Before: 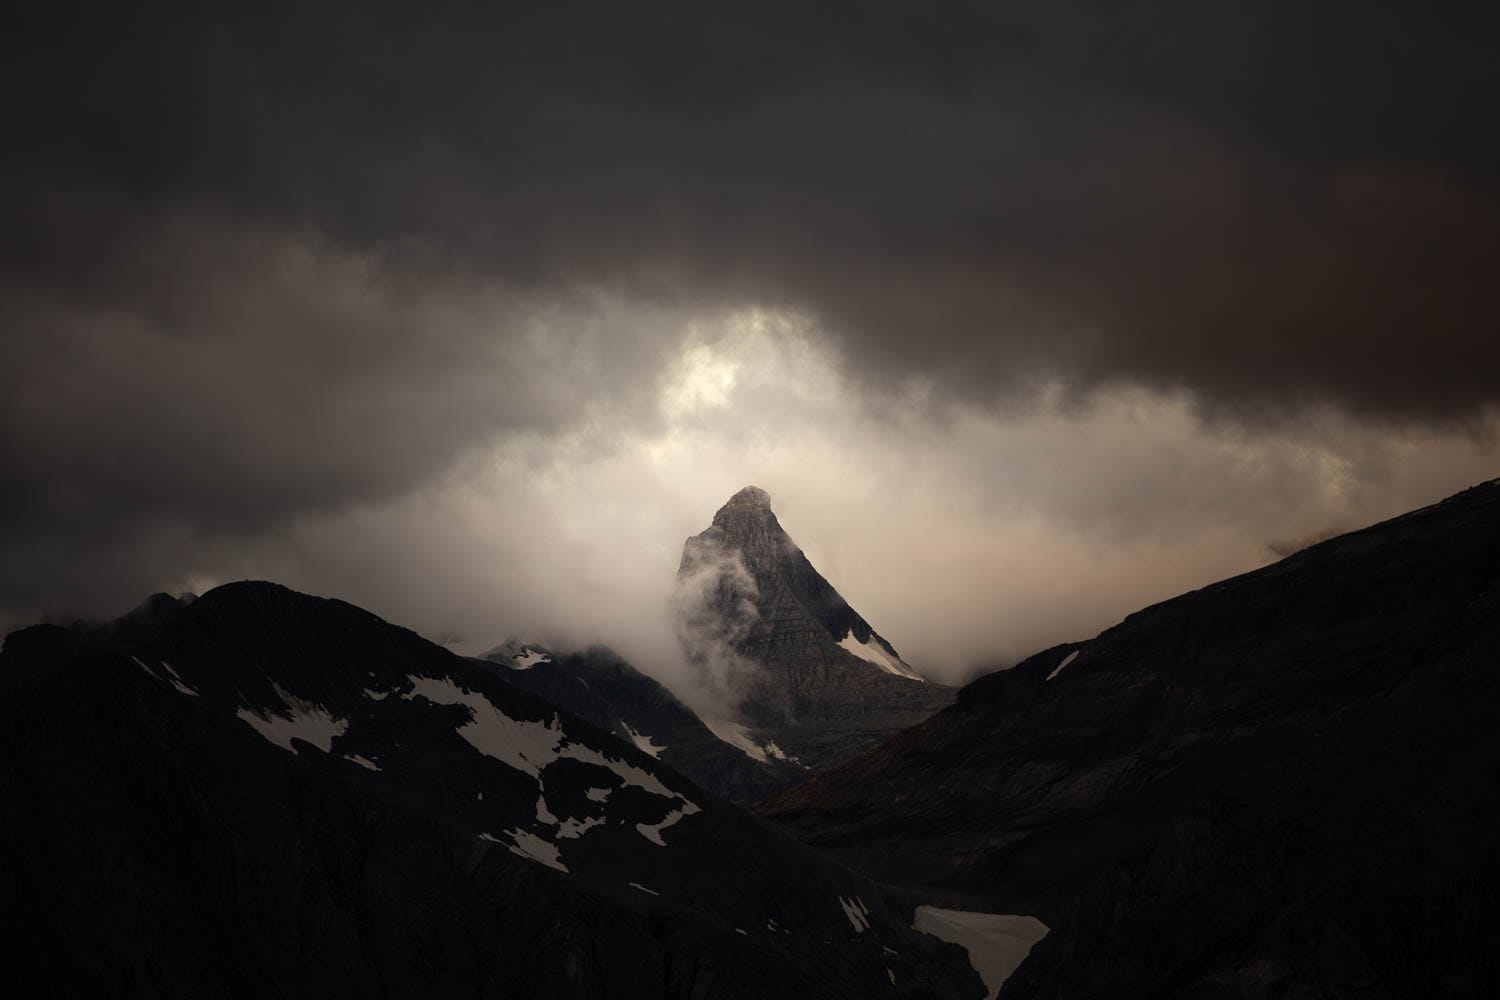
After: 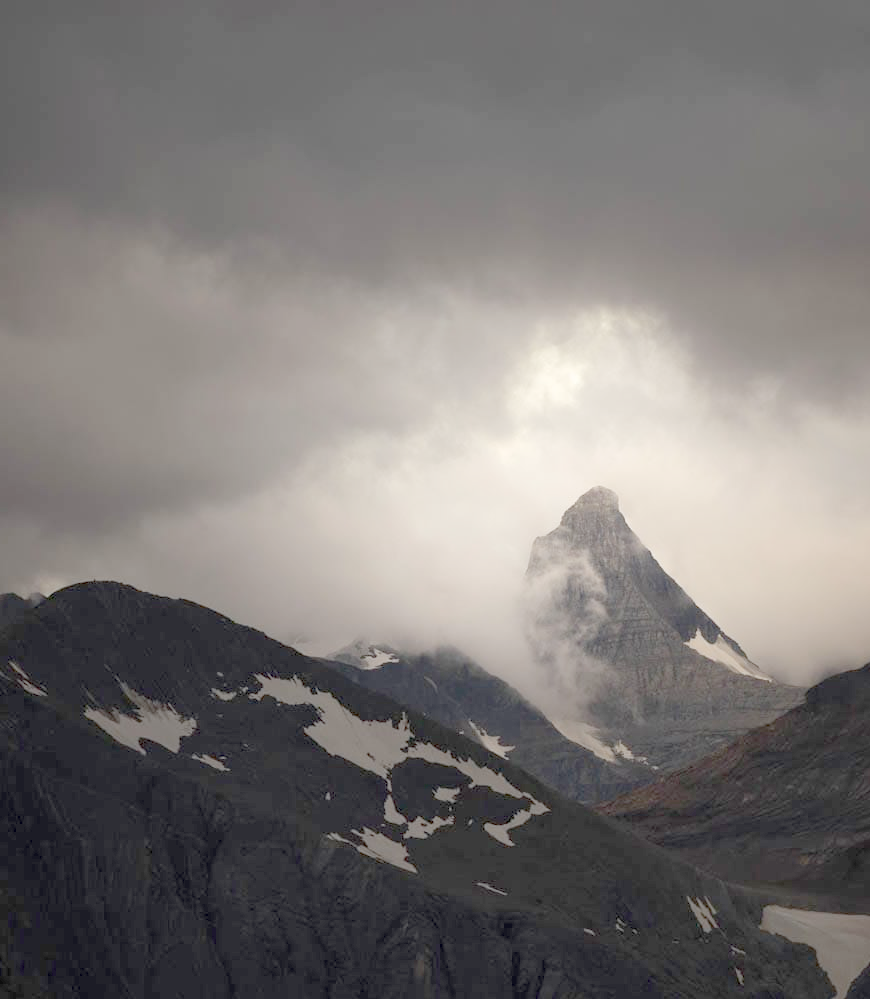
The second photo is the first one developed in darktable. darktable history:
crop: left 10.19%, right 31.754%
